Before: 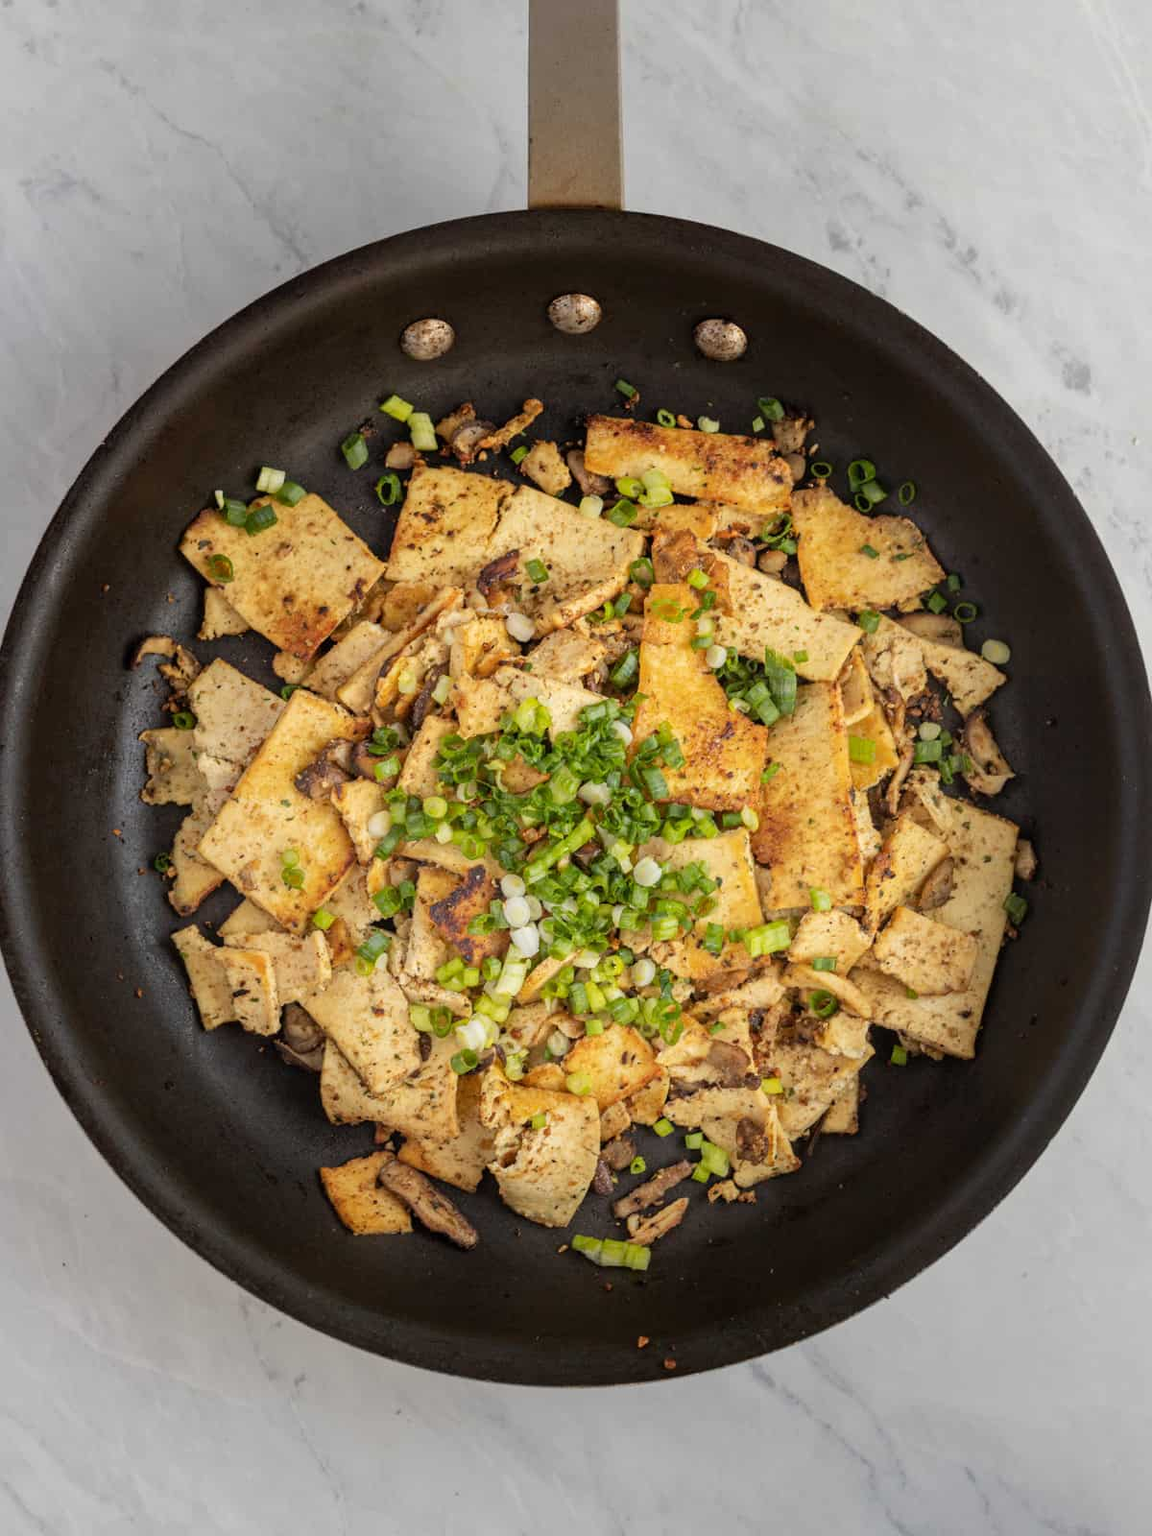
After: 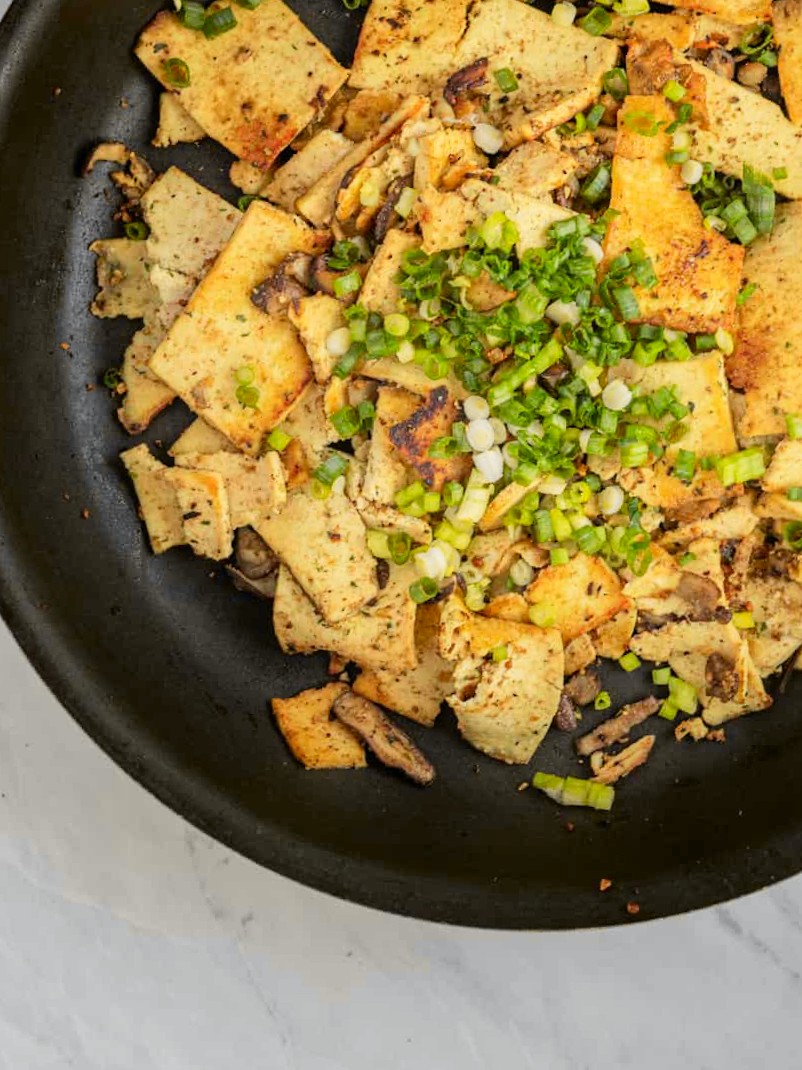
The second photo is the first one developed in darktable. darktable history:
crop and rotate: angle -0.82°, left 3.85%, top 31.828%, right 27.992%
tone curve: curves: ch0 [(0, 0) (0.071, 0.058) (0.266, 0.268) (0.498, 0.542) (0.766, 0.807) (1, 0.983)]; ch1 [(0, 0) (0.346, 0.307) (0.408, 0.387) (0.463, 0.465) (0.482, 0.493) (0.502, 0.499) (0.517, 0.505) (0.55, 0.554) (0.597, 0.61) (0.651, 0.698) (1, 1)]; ch2 [(0, 0) (0.346, 0.34) (0.434, 0.46) (0.485, 0.494) (0.5, 0.498) (0.509, 0.517) (0.526, 0.539) (0.583, 0.603) (0.625, 0.659) (1, 1)], color space Lab, independent channels, preserve colors none
